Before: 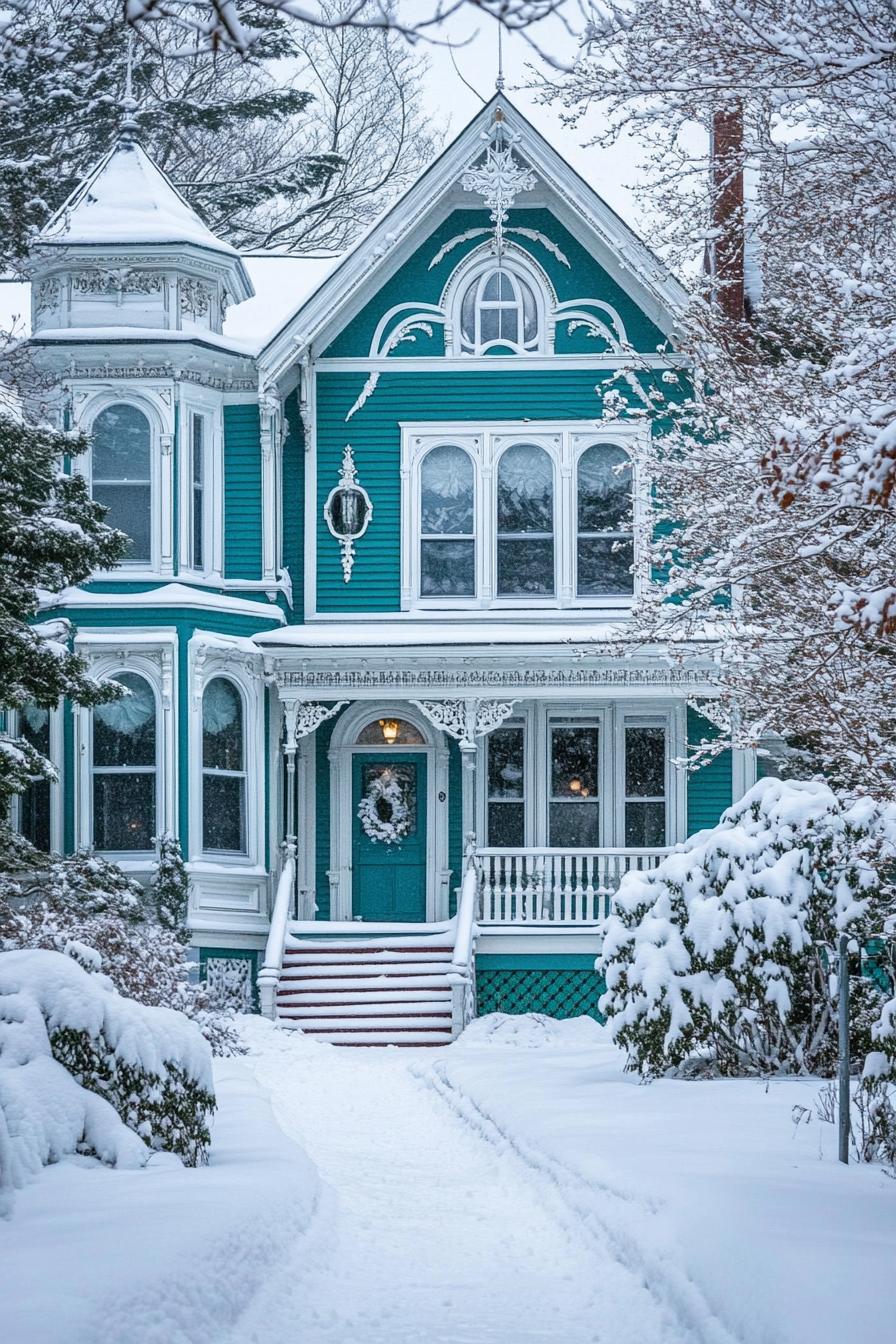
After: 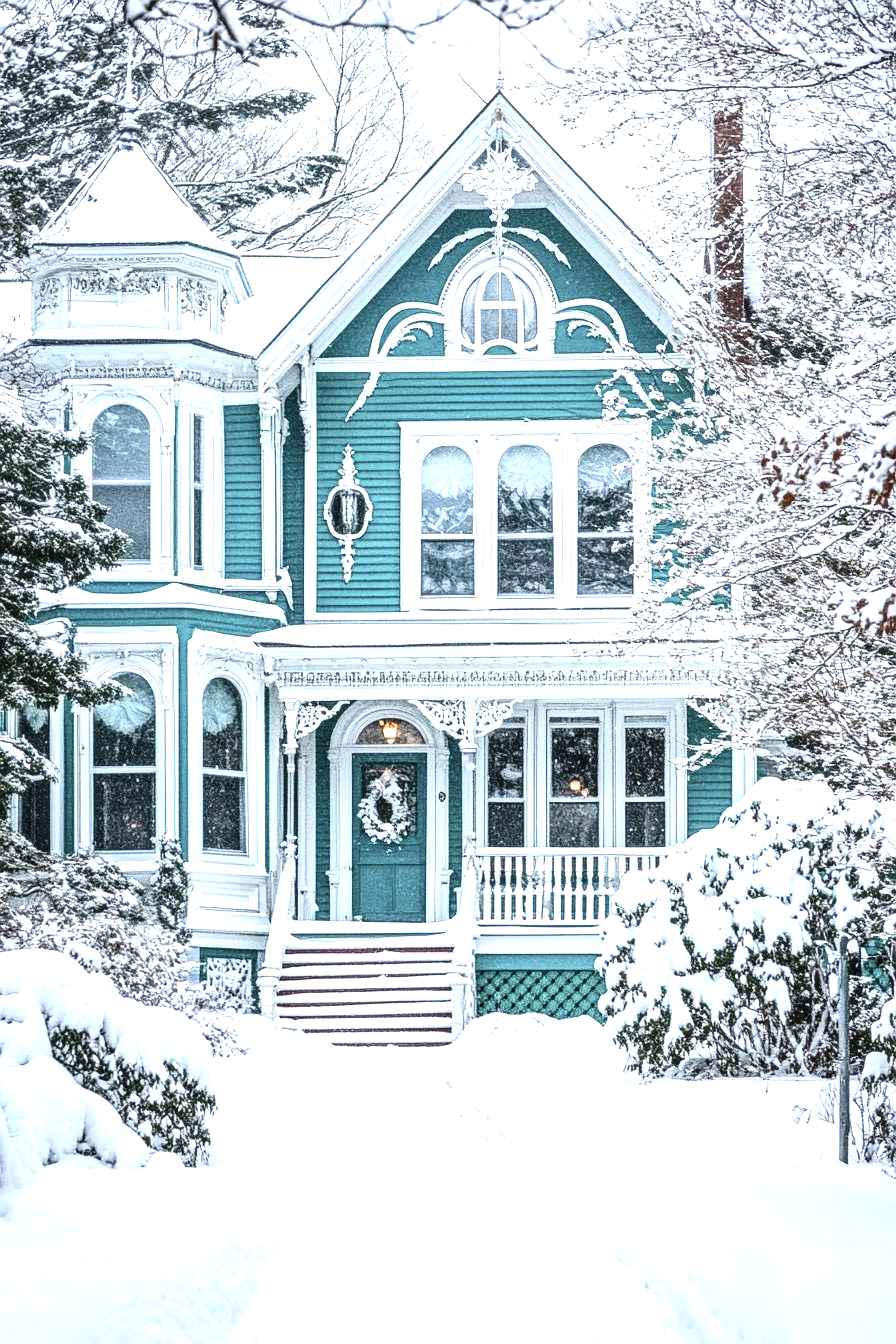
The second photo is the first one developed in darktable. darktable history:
exposure: black level correction 0, exposure 1.2 EV, compensate highlight preservation false
contrast brightness saturation: contrast 0.25, saturation -0.31
local contrast: detail 130%
white balance: red 1.009, blue 0.985
